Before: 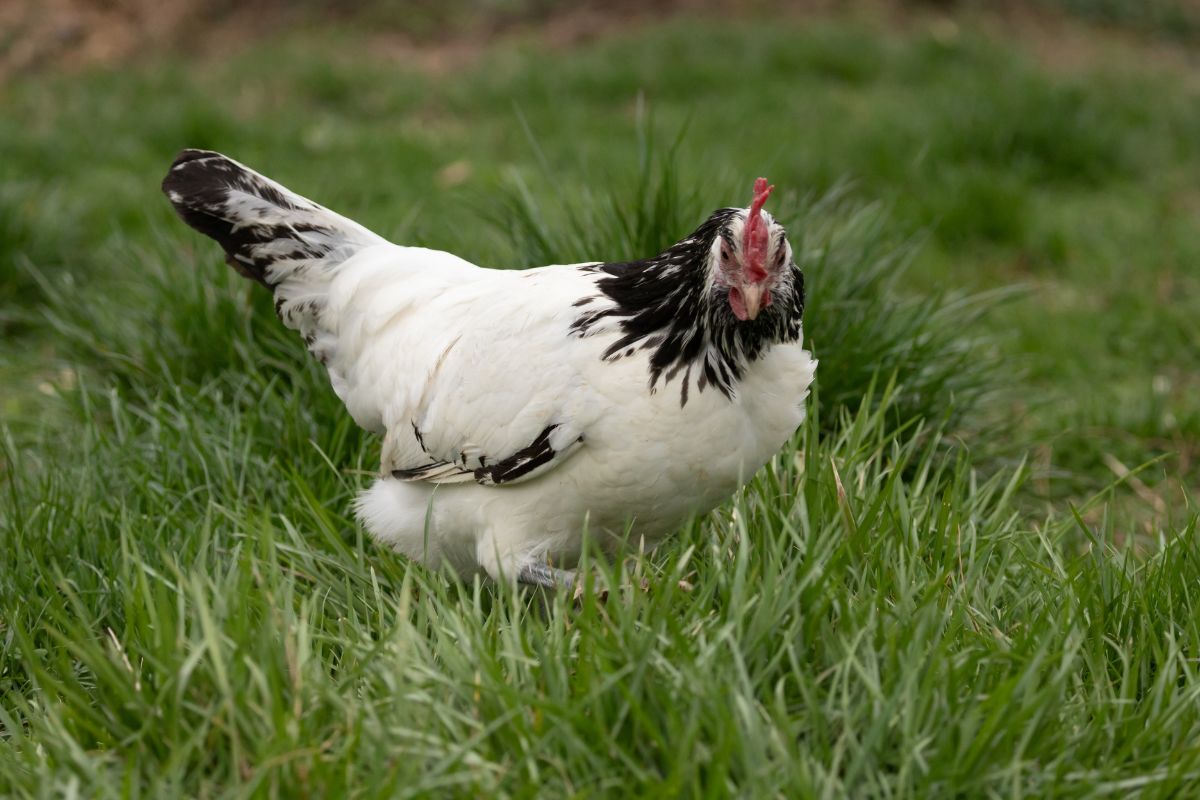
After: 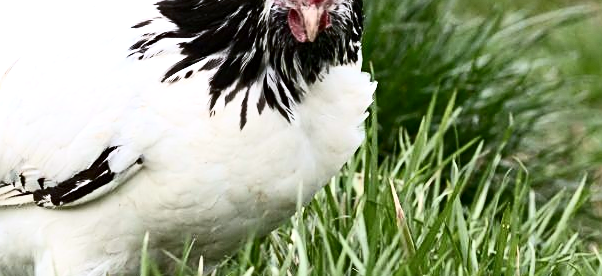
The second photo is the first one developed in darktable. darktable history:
exposure: exposure 0.568 EV, compensate highlight preservation false
crop: left 36.779%, top 34.844%, right 13.021%, bottom 30.568%
sharpen: on, module defaults
contrast brightness saturation: contrast 0.393, brightness 0.101
color calibration: illuminant as shot in camera, x 0.358, y 0.373, temperature 4628.91 K
